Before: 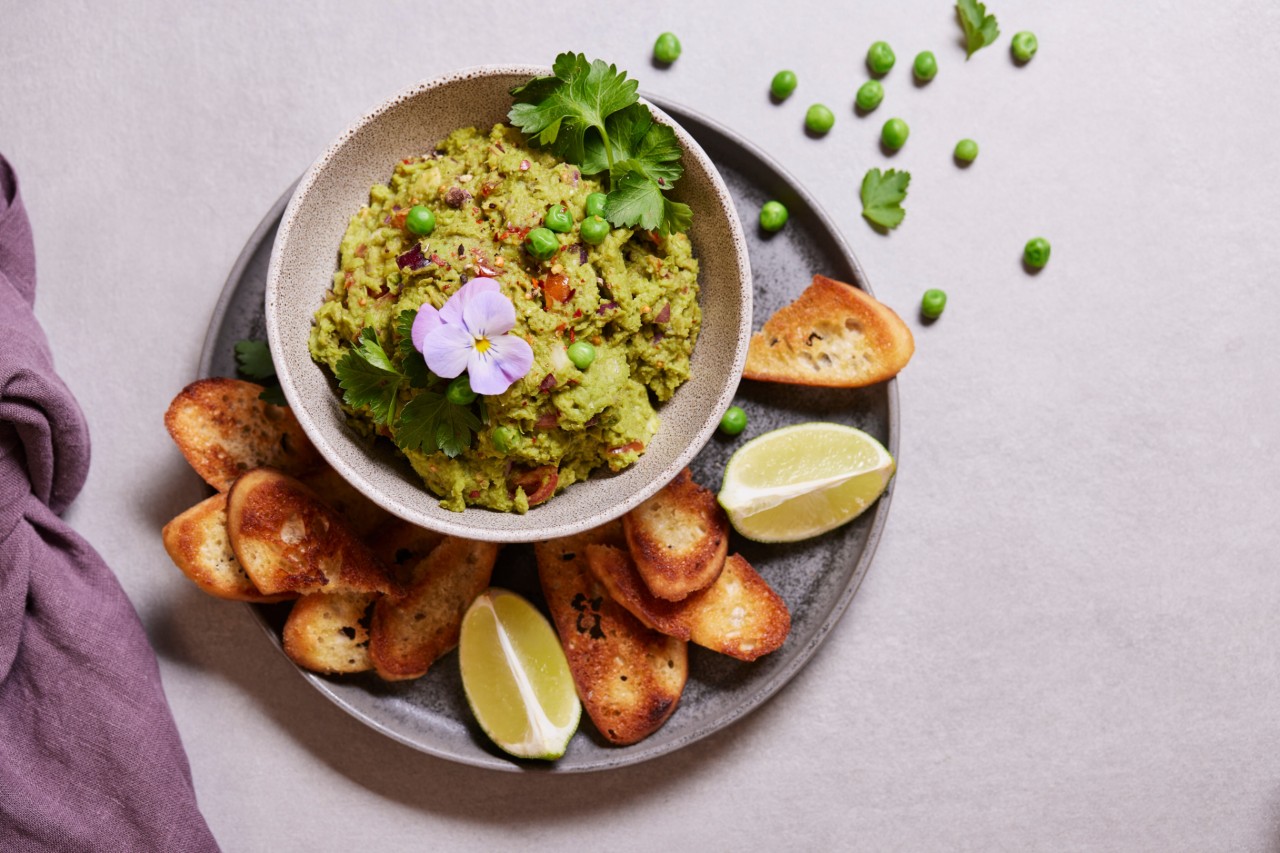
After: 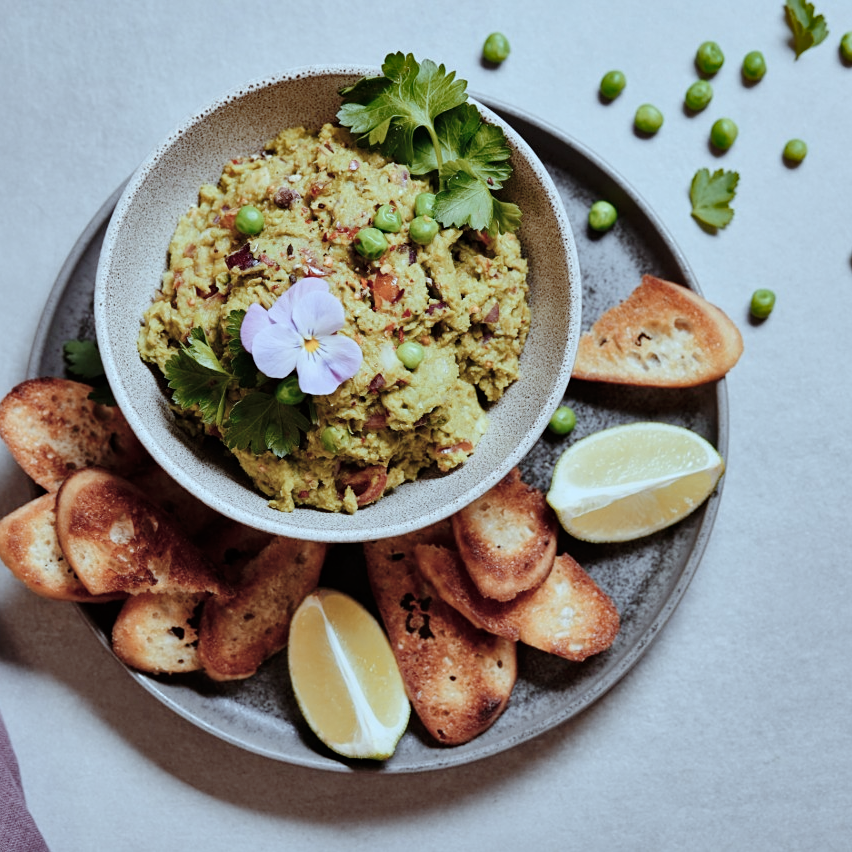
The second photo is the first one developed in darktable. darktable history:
shadows and highlights: highlights color adjustment 89.63%, soften with gaussian
color correction: highlights a* -13.39, highlights b* -17.66, saturation 0.695
tone curve: curves: ch0 [(0, 0) (0.068, 0.031) (0.175, 0.139) (0.32, 0.345) (0.495, 0.544) (0.748, 0.762) (0.993, 0.954)]; ch1 [(0, 0) (0.294, 0.184) (0.34, 0.303) (0.371, 0.344) (0.441, 0.408) (0.477, 0.474) (0.499, 0.5) (0.529, 0.523) (0.677, 0.762) (1, 1)]; ch2 [(0, 0) (0.431, 0.419) (0.495, 0.502) (0.524, 0.534) (0.557, 0.56) (0.634, 0.654) (0.728, 0.722) (1, 1)], preserve colors none
contrast brightness saturation: contrast 0.041, saturation 0.068
tone equalizer: edges refinement/feathering 500, mask exposure compensation -1.57 EV, preserve details no
crop and rotate: left 13.43%, right 19.938%
color zones: curves: ch1 [(0, 0.469) (0.072, 0.457) (0.243, 0.494) (0.429, 0.5) (0.571, 0.5) (0.714, 0.5) (0.857, 0.5) (1, 0.469)]; ch2 [(0, 0.499) (0.143, 0.467) (0.242, 0.436) (0.429, 0.493) (0.571, 0.5) (0.714, 0.5) (0.857, 0.5) (1, 0.499)]
sharpen: amount 0.204
